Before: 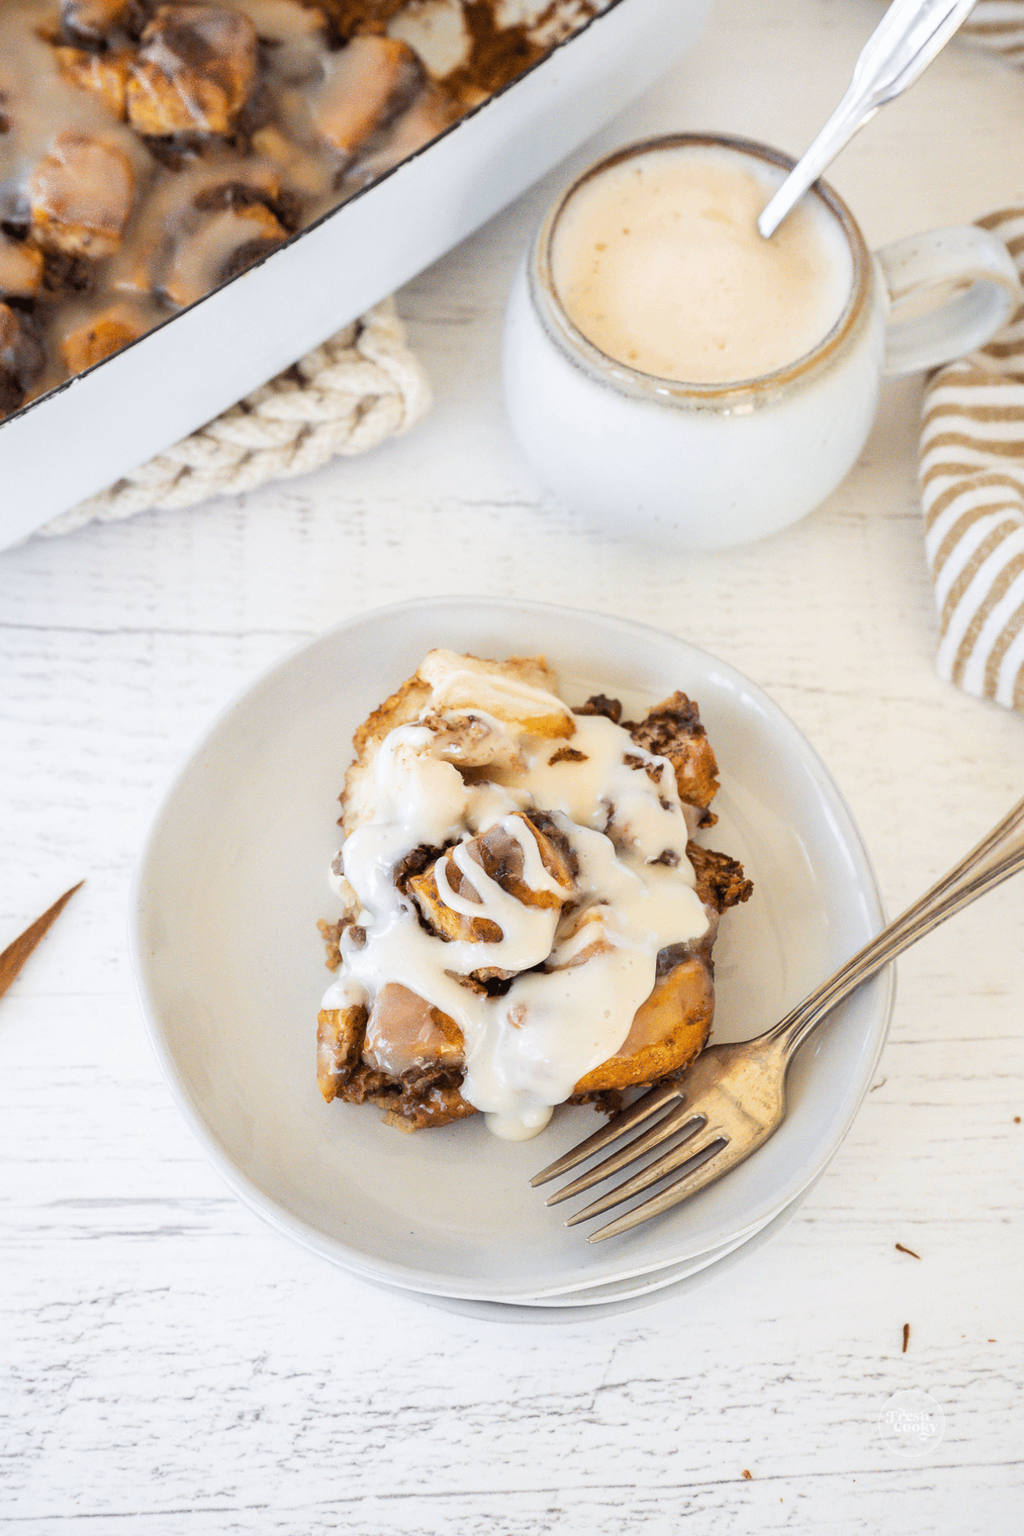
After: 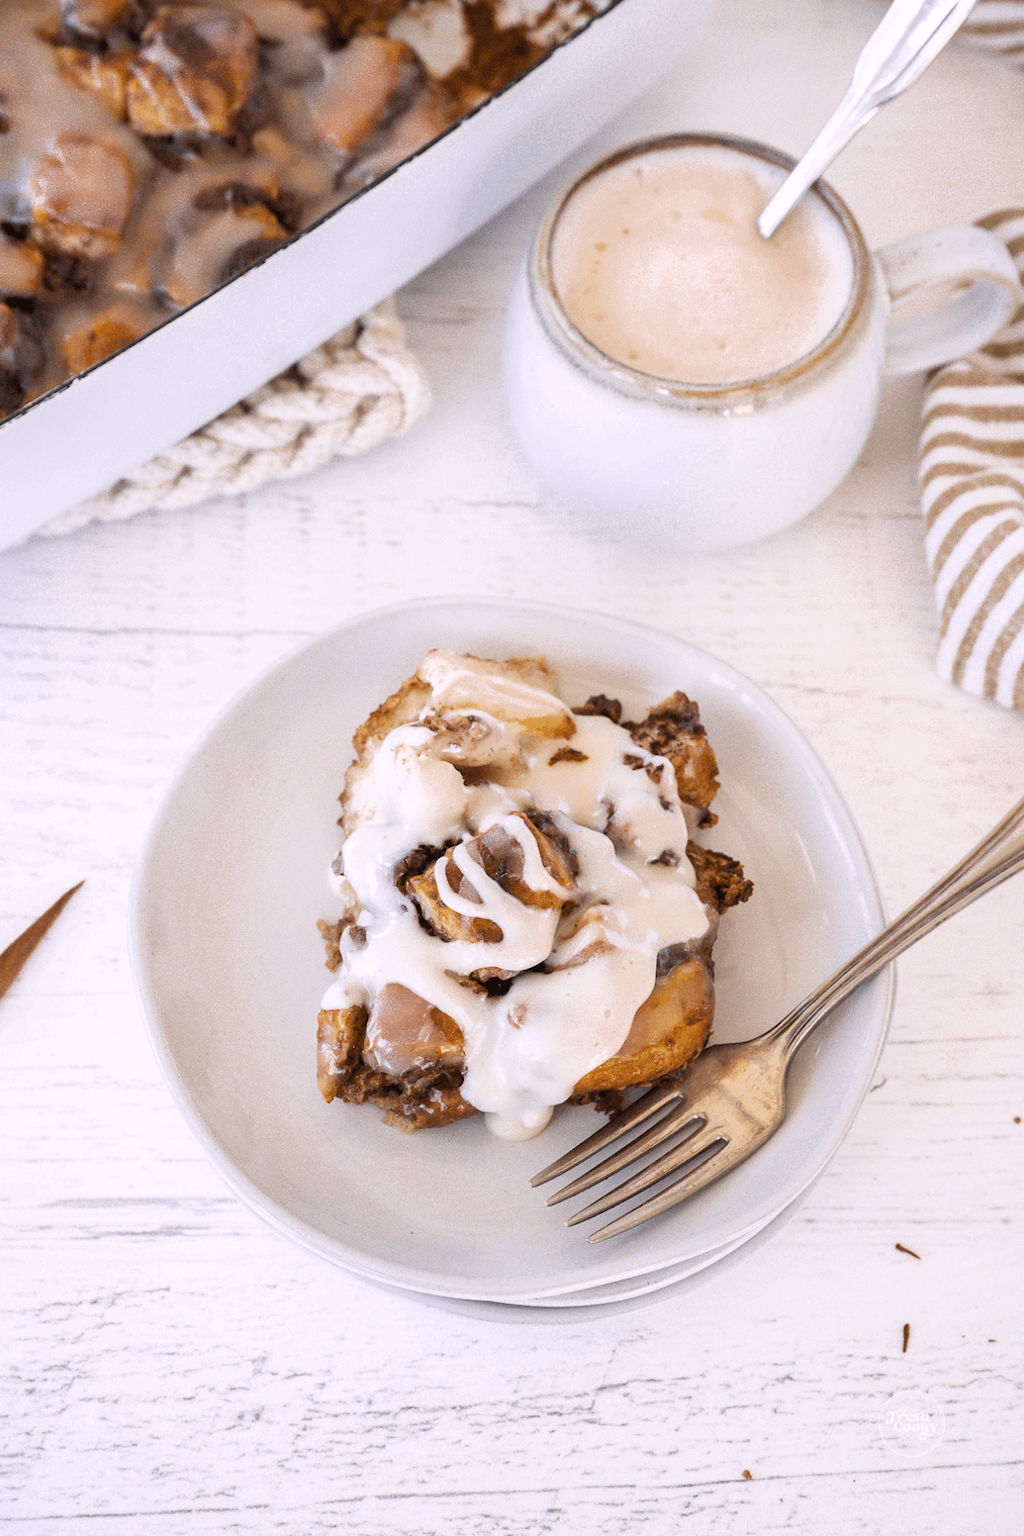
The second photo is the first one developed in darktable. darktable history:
white balance: red 1.05, blue 1.072
color zones: curves: ch0 [(0, 0.5) (0.125, 0.4) (0.25, 0.5) (0.375, 0.4) (0.5, 0.4) (0.625, 0.35) (0.75, 0.35) (0.875, 0.5)]; ch1 [(0, 0.35) (0.125, 0.45) (0.25, 0.35) (0.375, 0.35) (0.5, 0.35) (0.625, 0.35) (0.75, 0.45) (0.875, 0.35)]; ch2 [(0, 0.6) (0.125, 0.5) (0.25, 0.5) (0.375, 0.6) (0.5, 0.6) (0.625, 0.5) (0.75, 0.5) (0.875, 0.5)]
